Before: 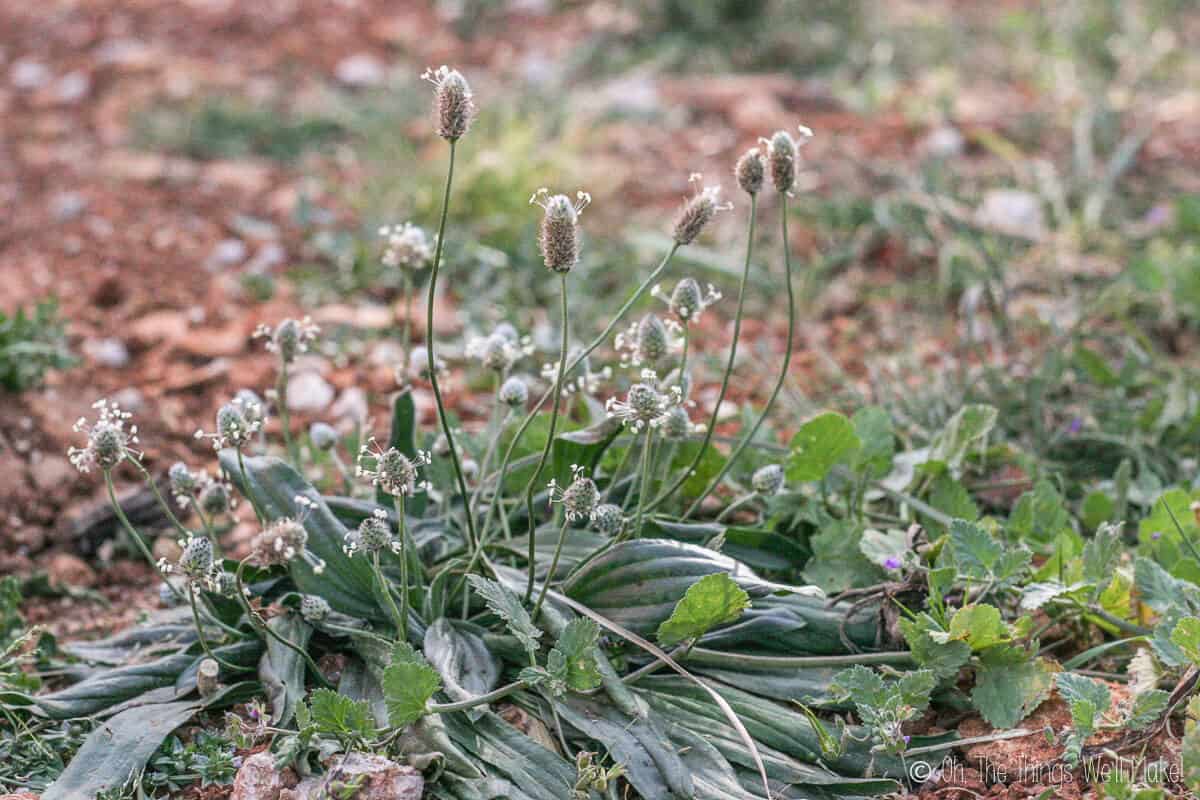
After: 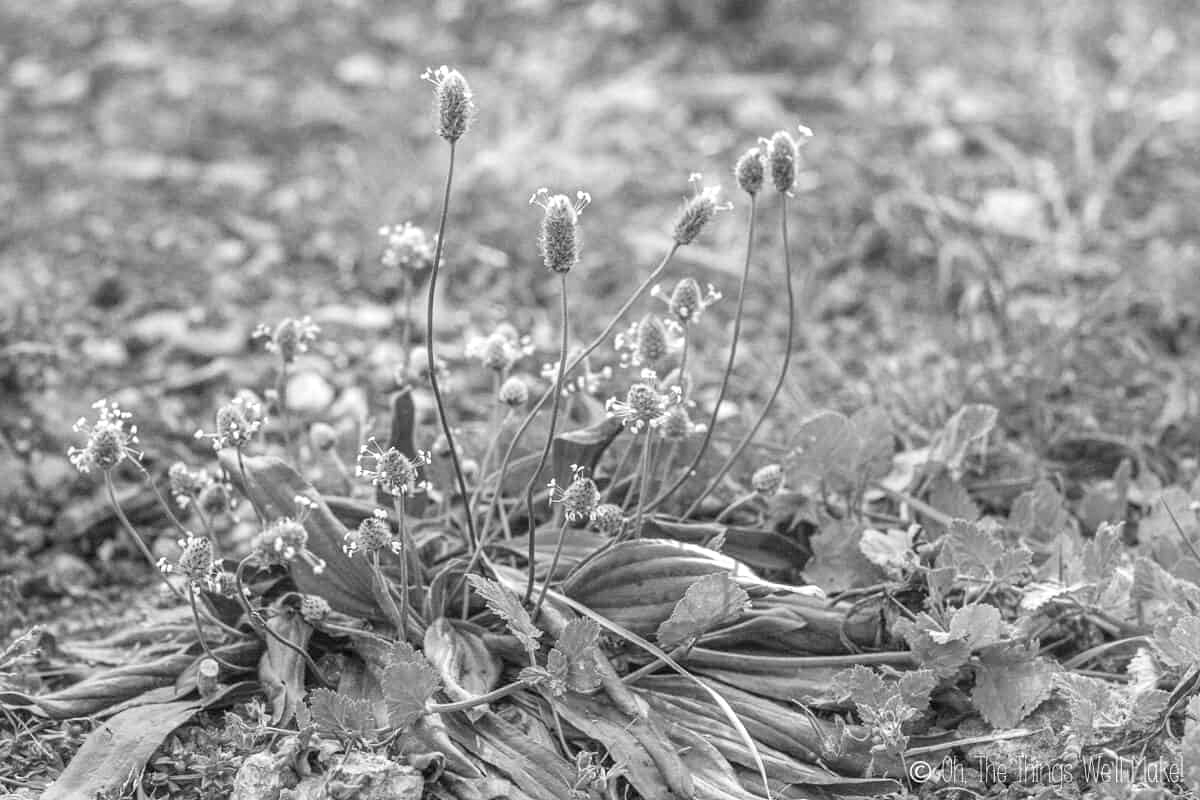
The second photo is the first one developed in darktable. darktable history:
color balance rgb: shadows lift › chroma 1%, shadows lift › hue 113°, highlights gain › chroma 0.2%, highlights gain › hue 333°, perceptual saturation grading › global saturation 20%, perceptual saturation grading › highlights -50%, perceptual saturation grading › shadows 25%, contrast -10%
monochrome: a 1.94, b -0.638
exposure: exposure 0.566 EV, compensate highlight preservation false
